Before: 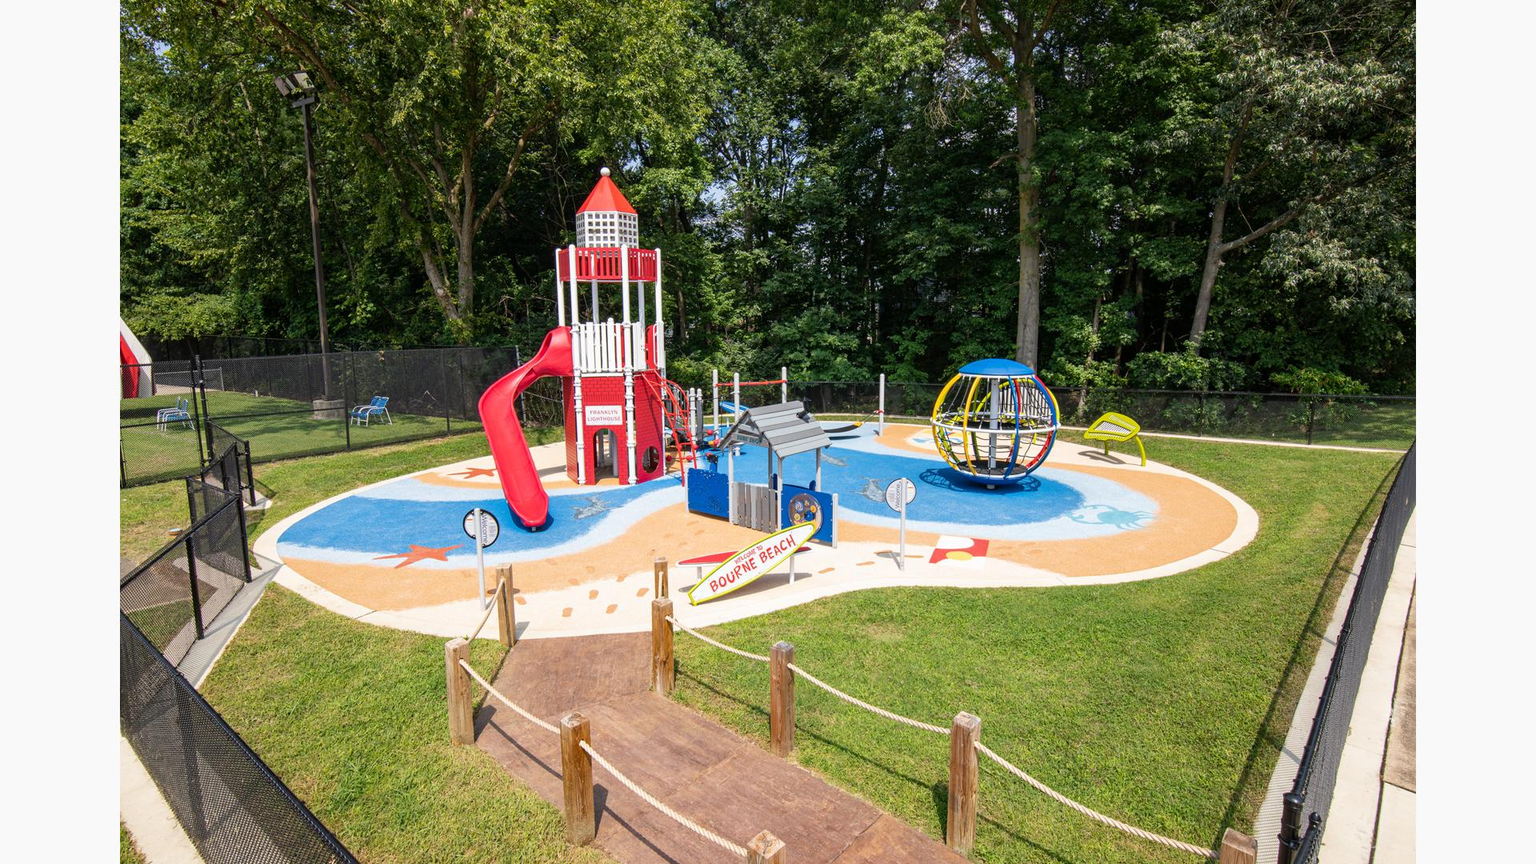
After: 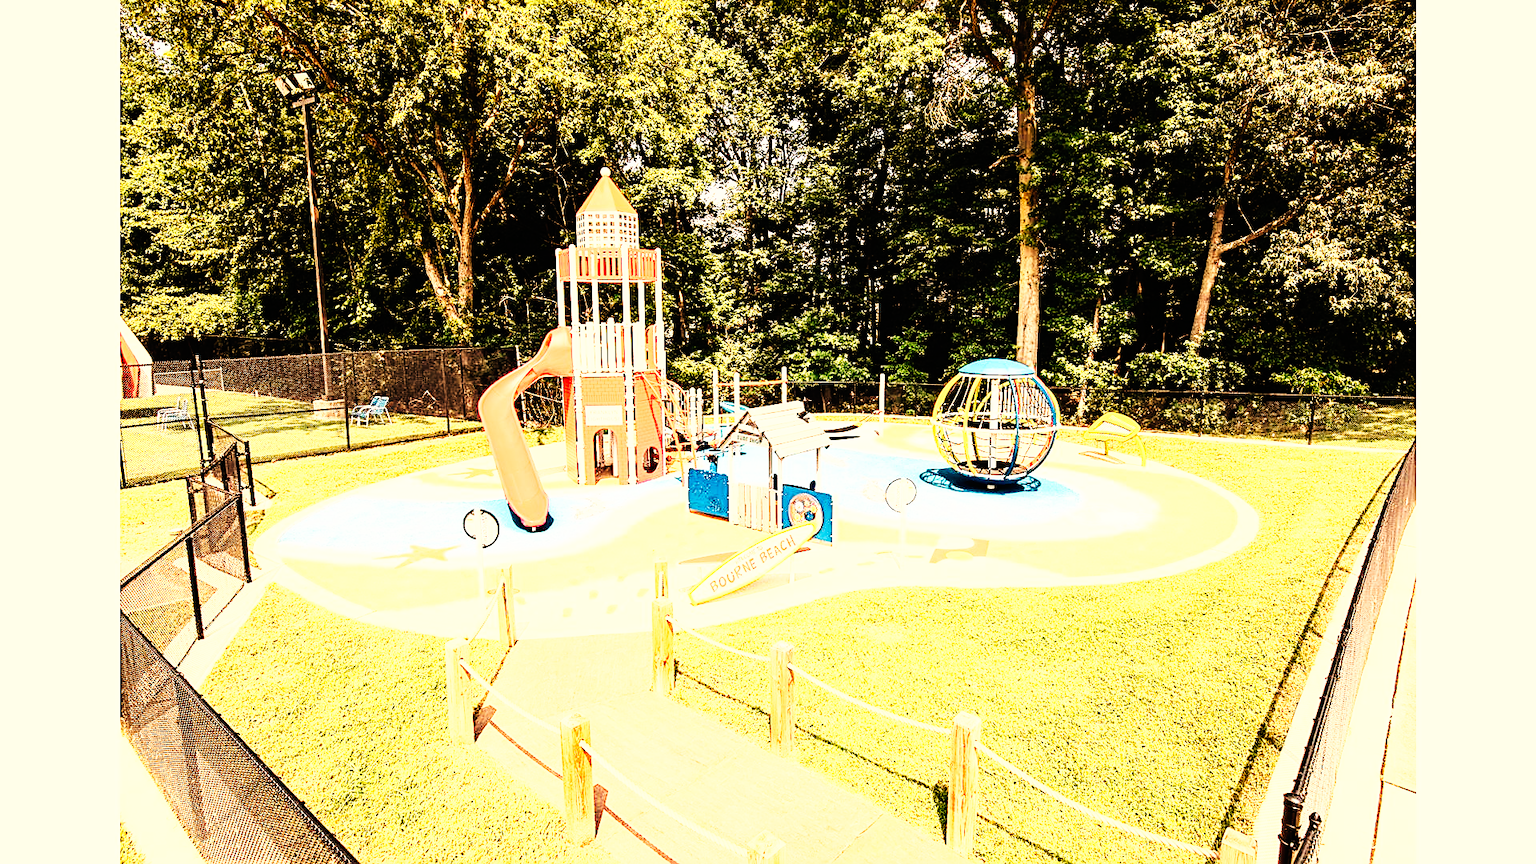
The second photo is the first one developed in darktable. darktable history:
sharpen: on, module defaults
white balance: red 1.467, blue 0.684
base curve: curves: ch0 [(0, 0) (0.007, 0.004) (0.027, 0.03) (0.046, 0.07) (0.207, 0.54) (0.442, 0.872) (0.673, 0.972) (1, 1)], preserve colors none
rgb curve: curves: ch0 [(0, 0) (0.21, 0.15) (0.24, 0.21) (0.5, 0.75) (0.75, 0.96) (0.89, 0.99) (1, 1)]; ch1 [(0, 0.02) (0.21, 0.13) (0.25, 0.2) (0.5, 0.67) (0.75, 0.9) (0.89, 0.97) (1, 1)]; ch2 [(0, 0.02) (0.21, 0.13) (0.25, 0.2) (0.5, 0.67) (0.75, 0.9) (0.89, 0.97) (1, 1)], compensate middle gray true
